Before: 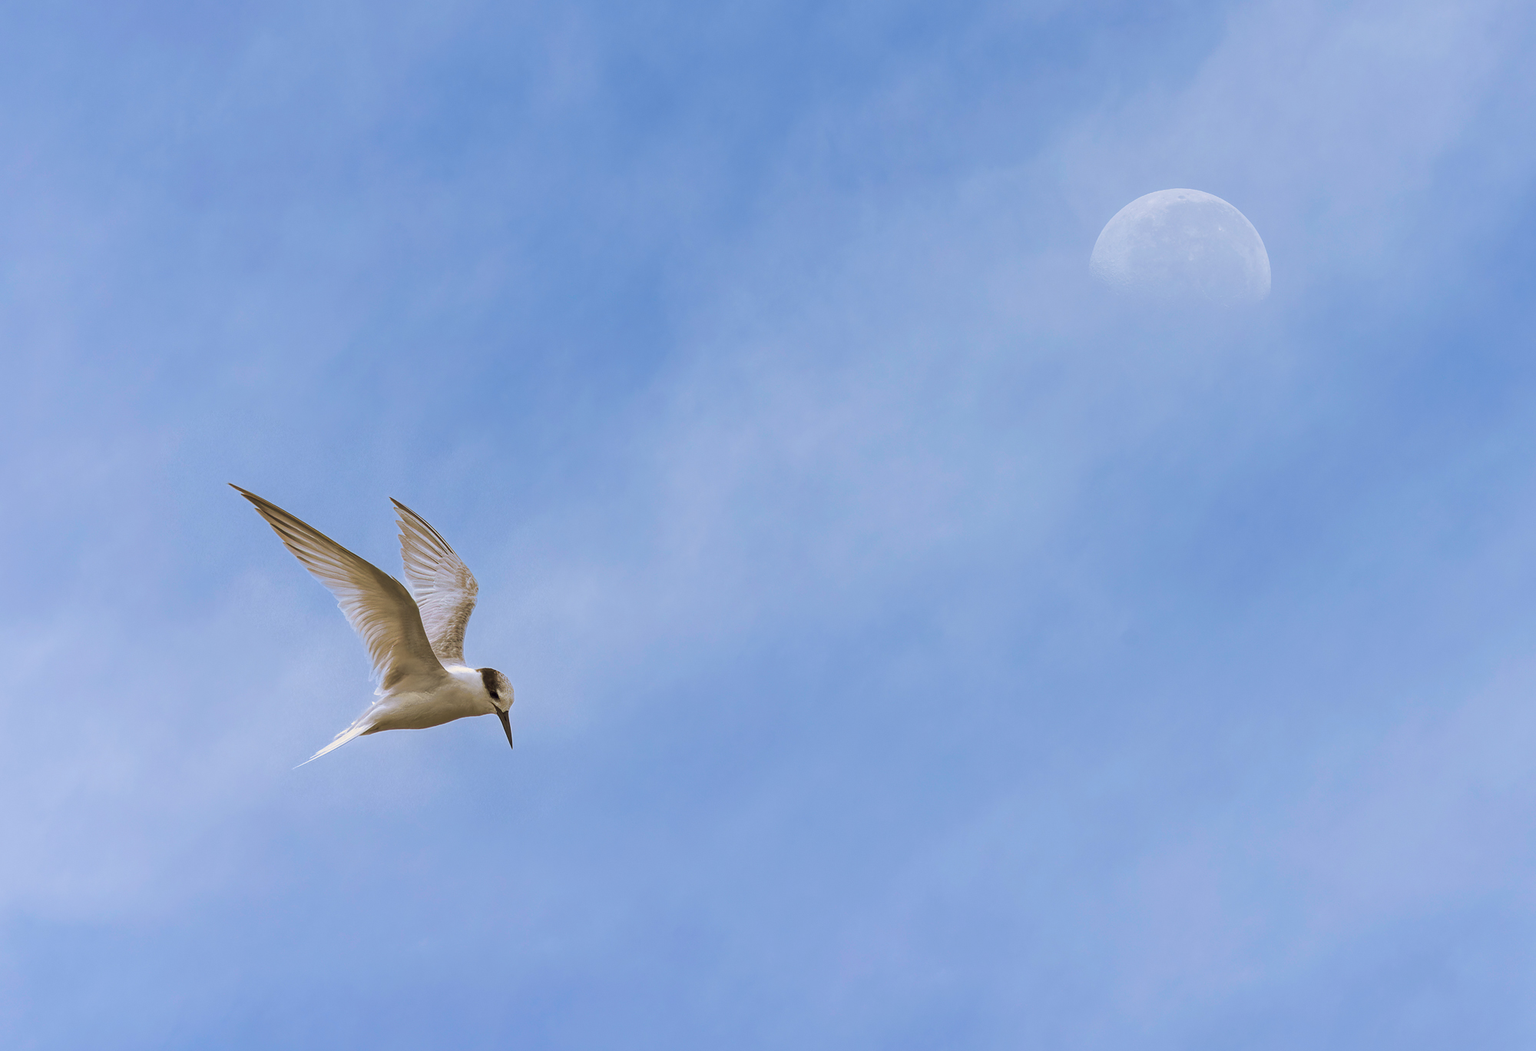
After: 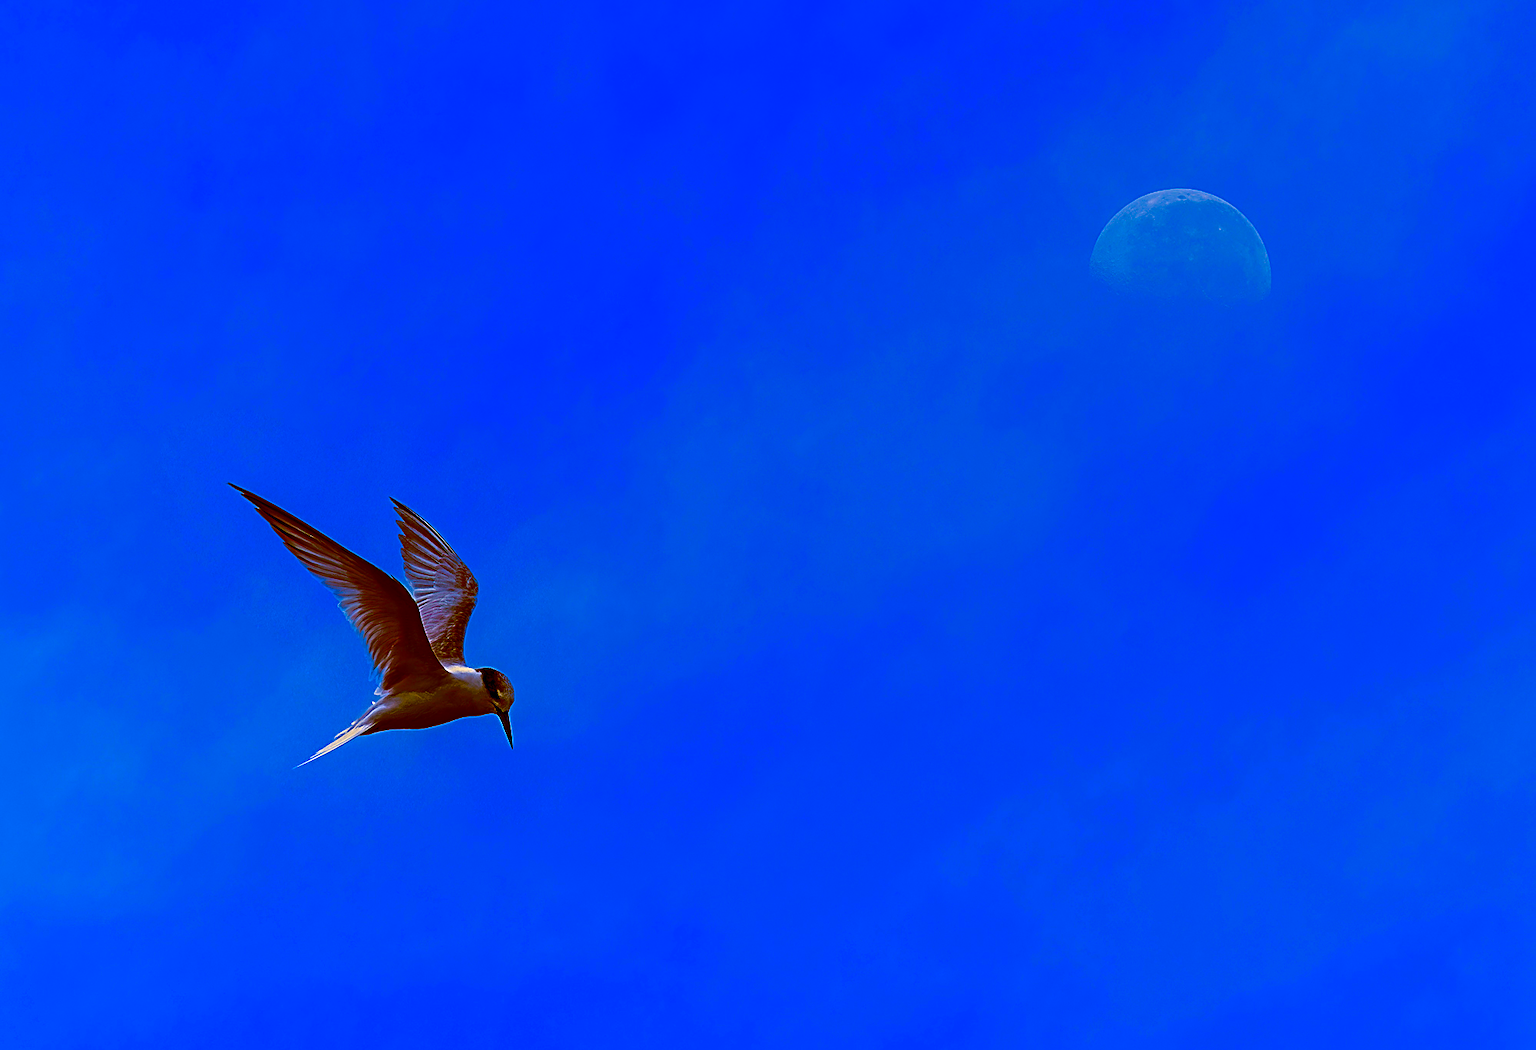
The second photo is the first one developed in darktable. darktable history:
sharpen: radius 2.809, amount 0.716
contrast brightness saturation: brightness -0.985, saturation 0.991
color balance rgb: global offset › luminance -1.441%, perceptual saturation grading › global saturation 64.938%, perceptual saturation grading › highlights 59.972%, perceptual saturation grading › mid-tones 49.545%, perceptual saturation grading › shadows 49.305%
